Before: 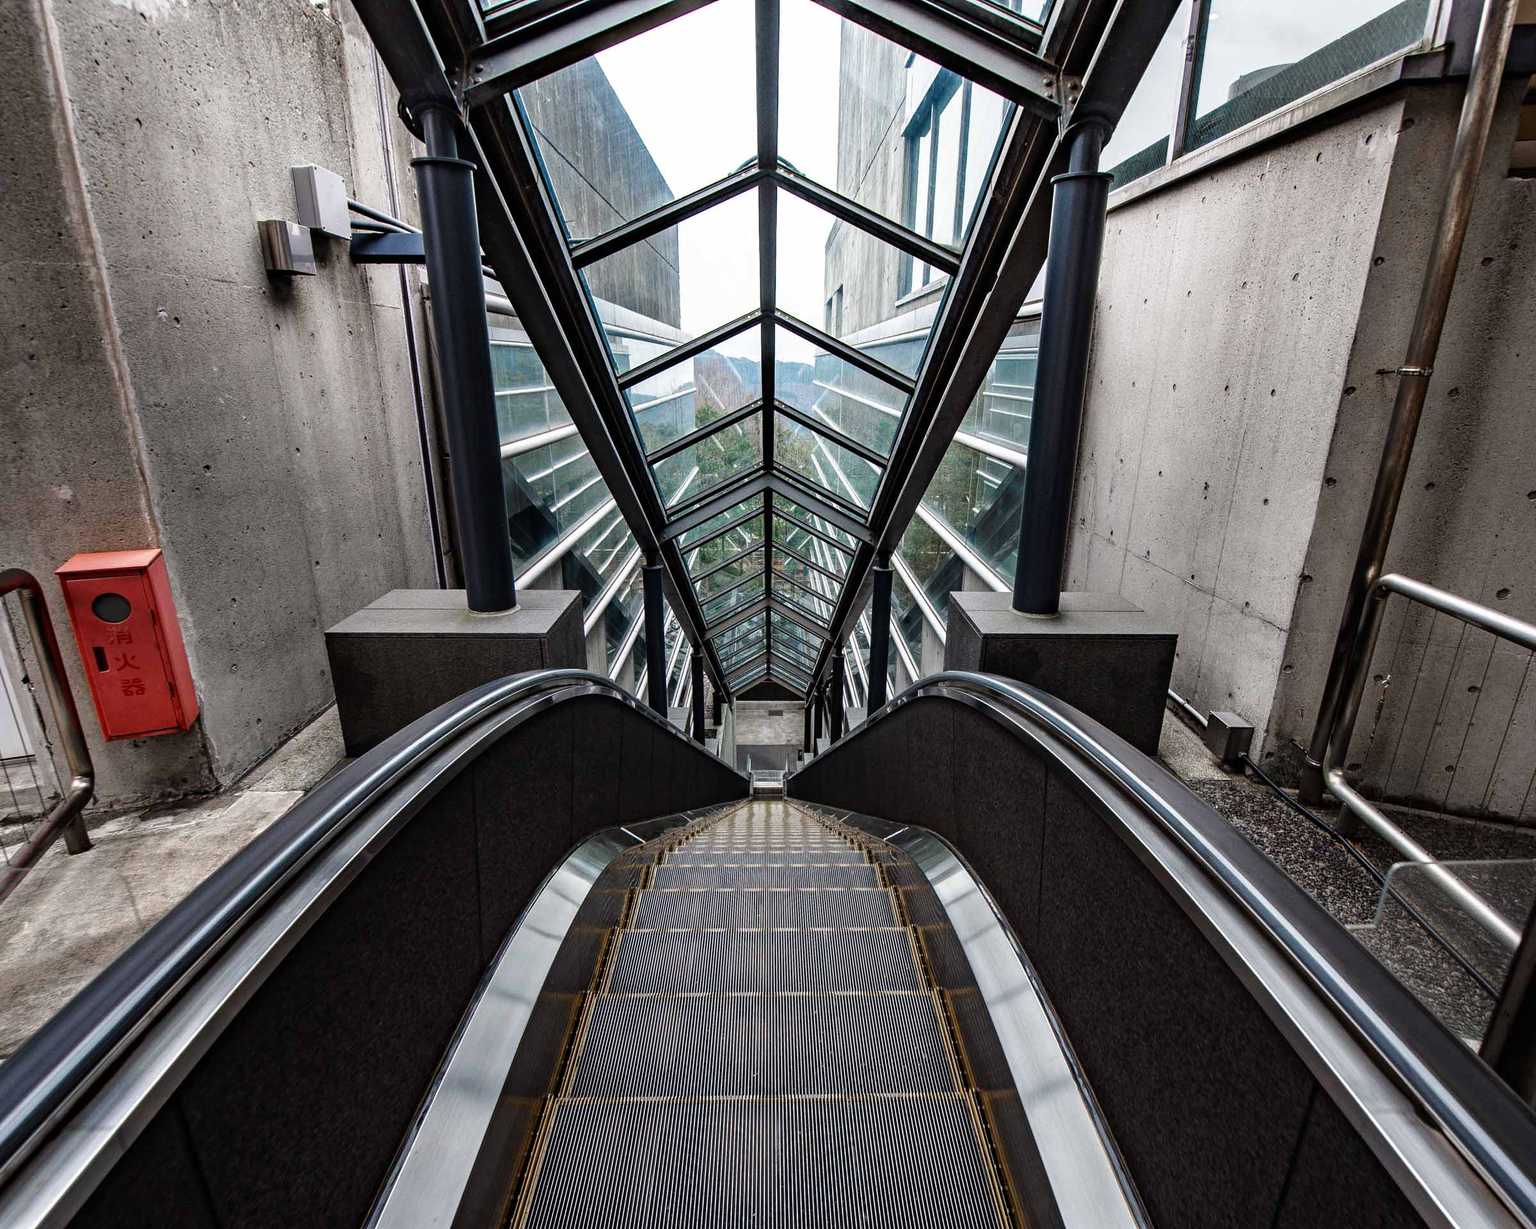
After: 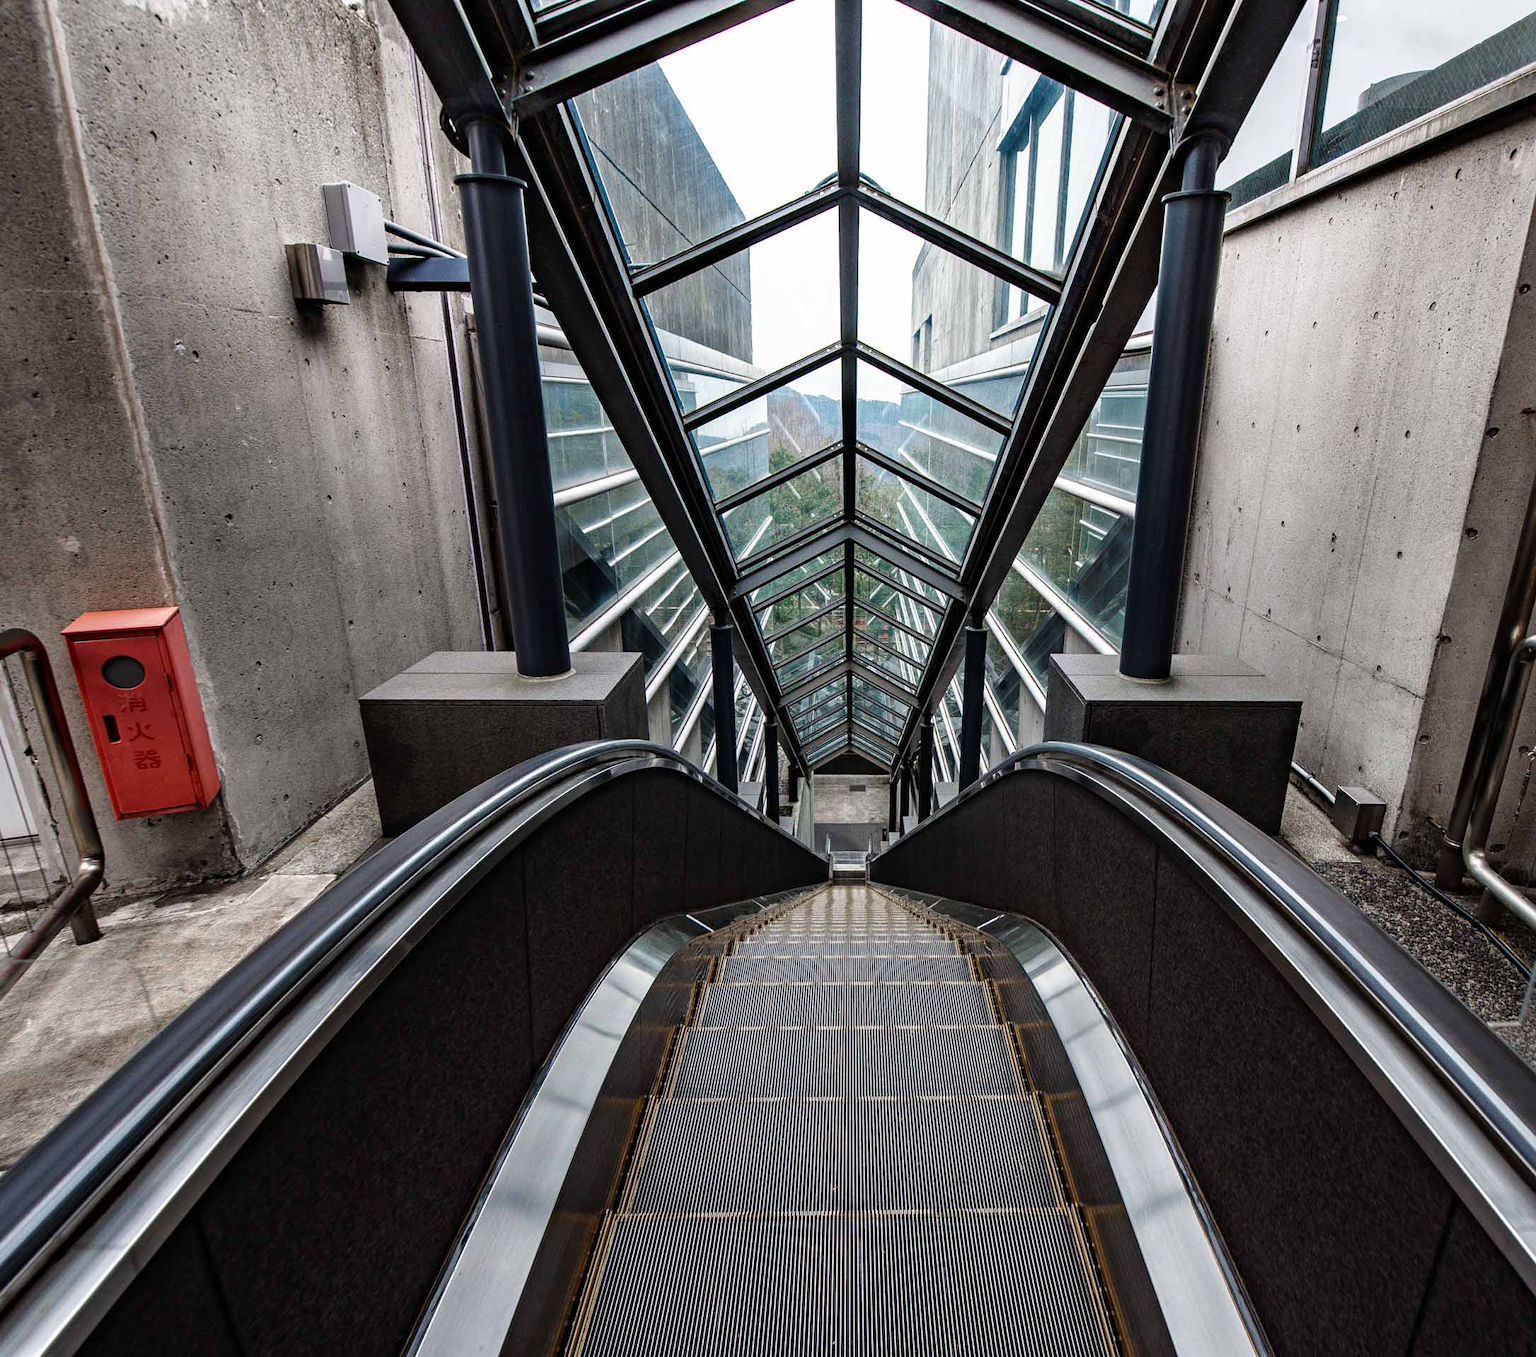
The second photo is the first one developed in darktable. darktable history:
crop: right 9.509%, bottom 0.031%
exposure: compensate highlight preservation false
